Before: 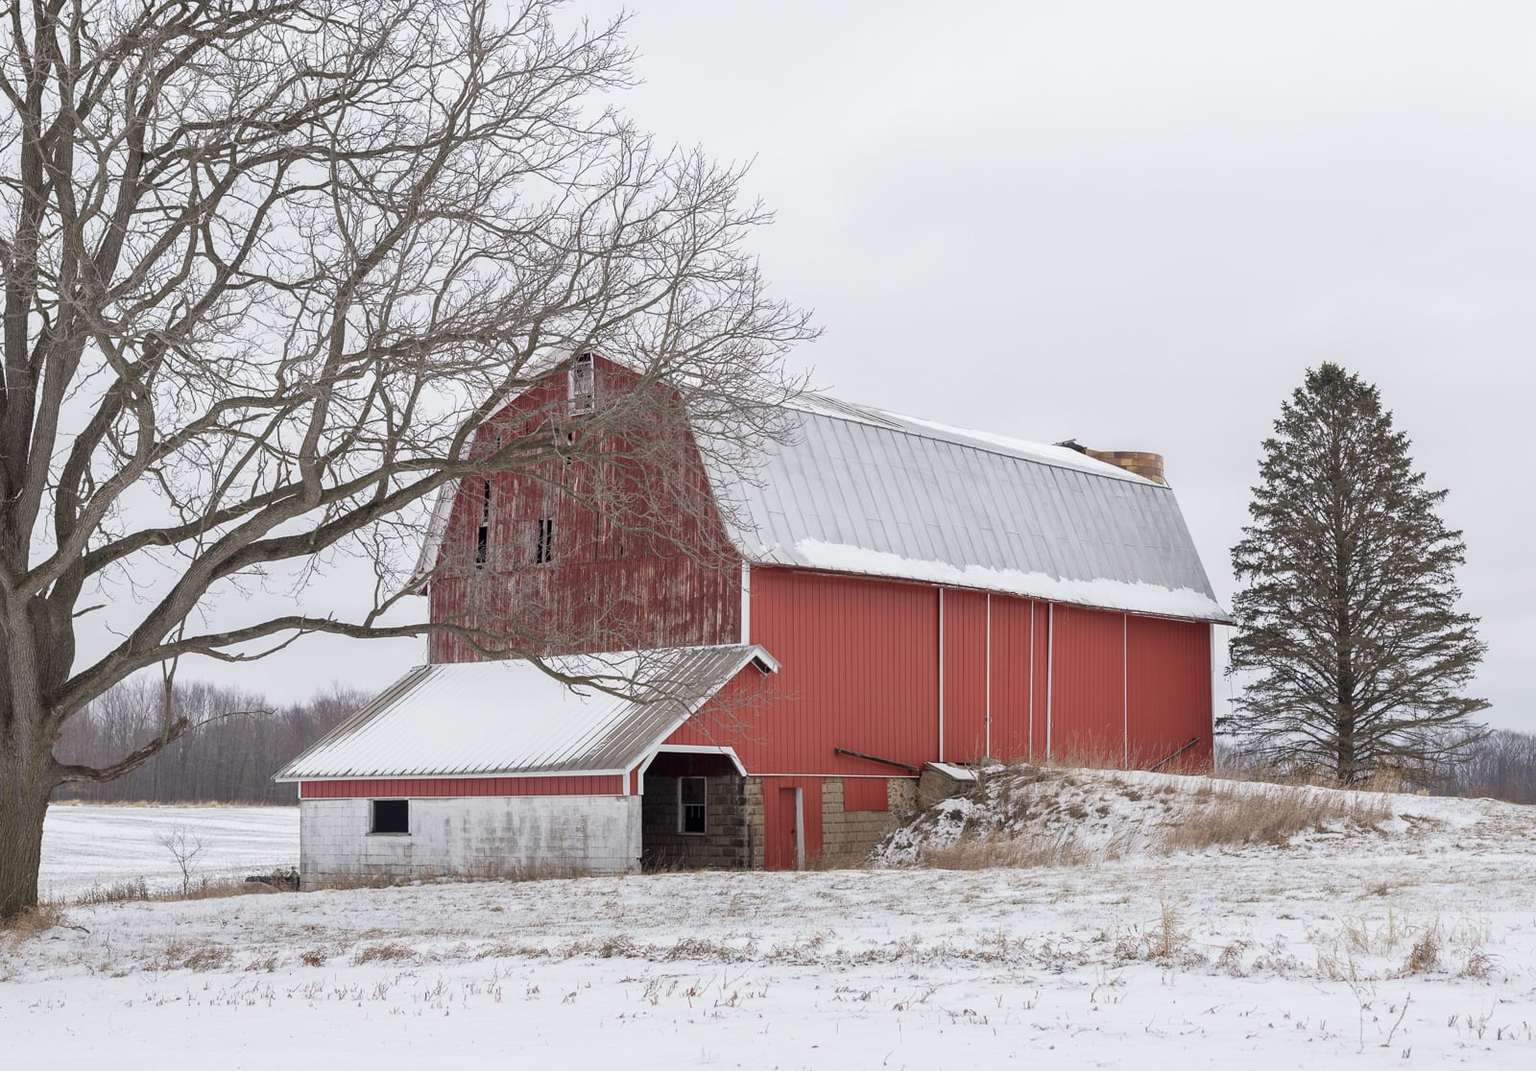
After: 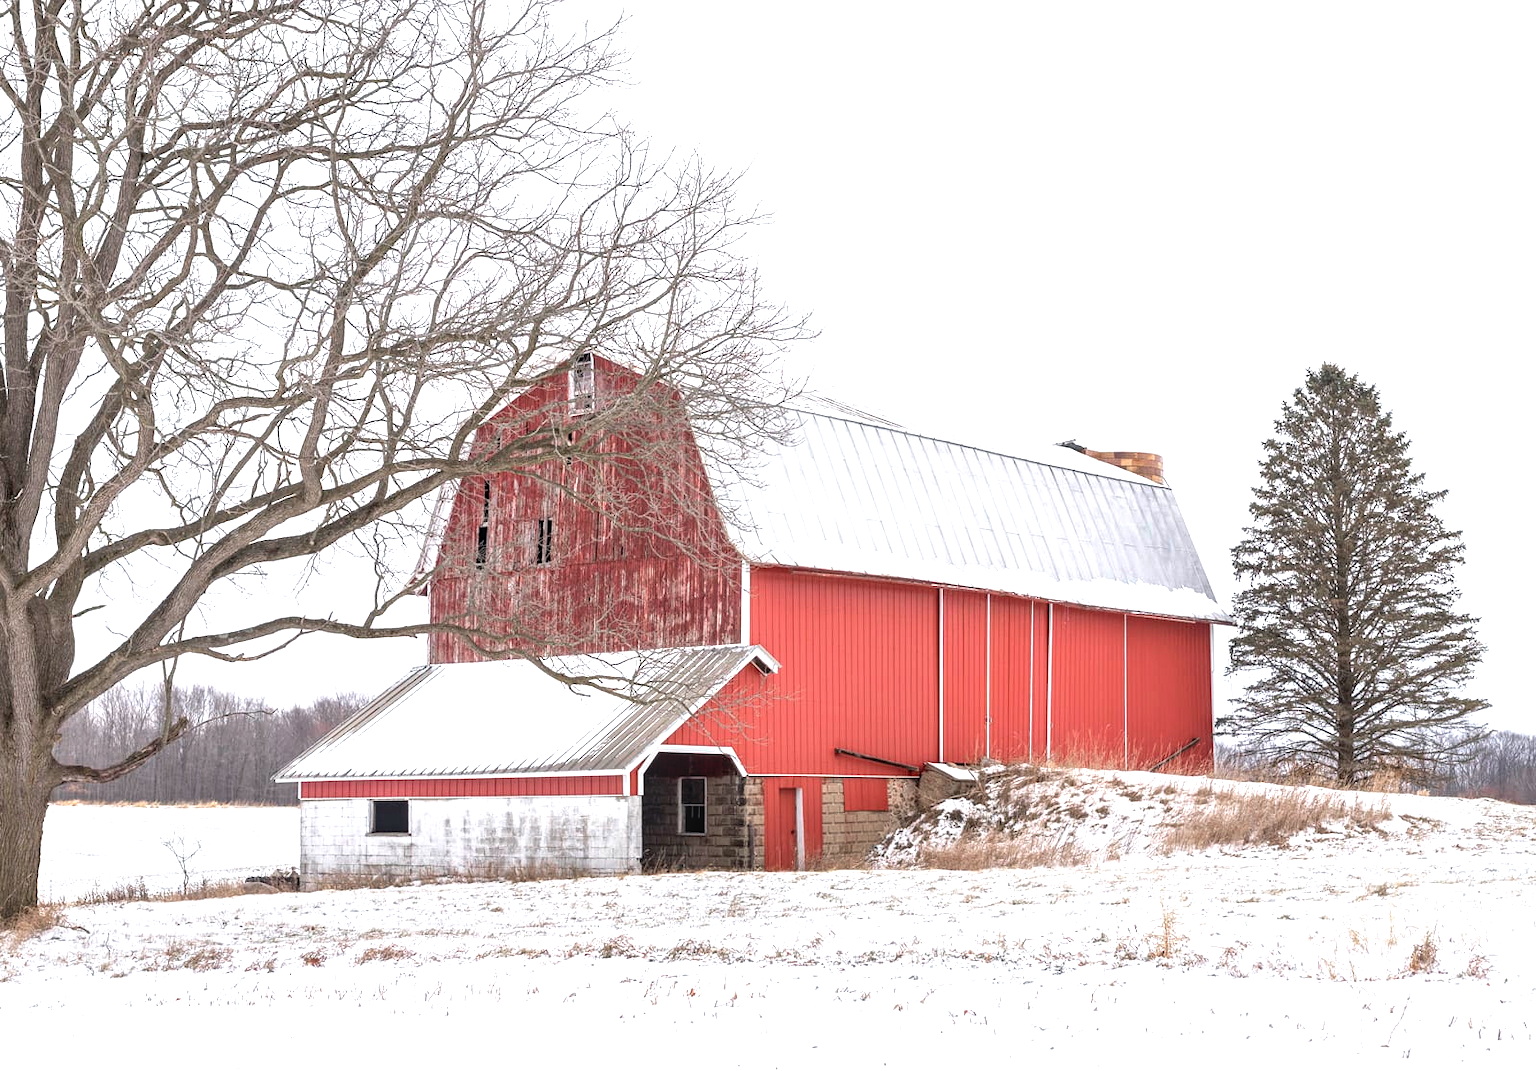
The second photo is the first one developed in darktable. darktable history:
base curve: curves: ch0 [(0, 0) (0.303, 0.277) (1, 1)], preserve colors none
tone equalizer: edges refinement/feathering 500, mask exposure compensation -1.57 EV, preserve details no
local contrast: on, module defaults
exposure: black level correction 0, exposure 0.897 EV, compensate exposure bias true, compensate highlight preservation false
